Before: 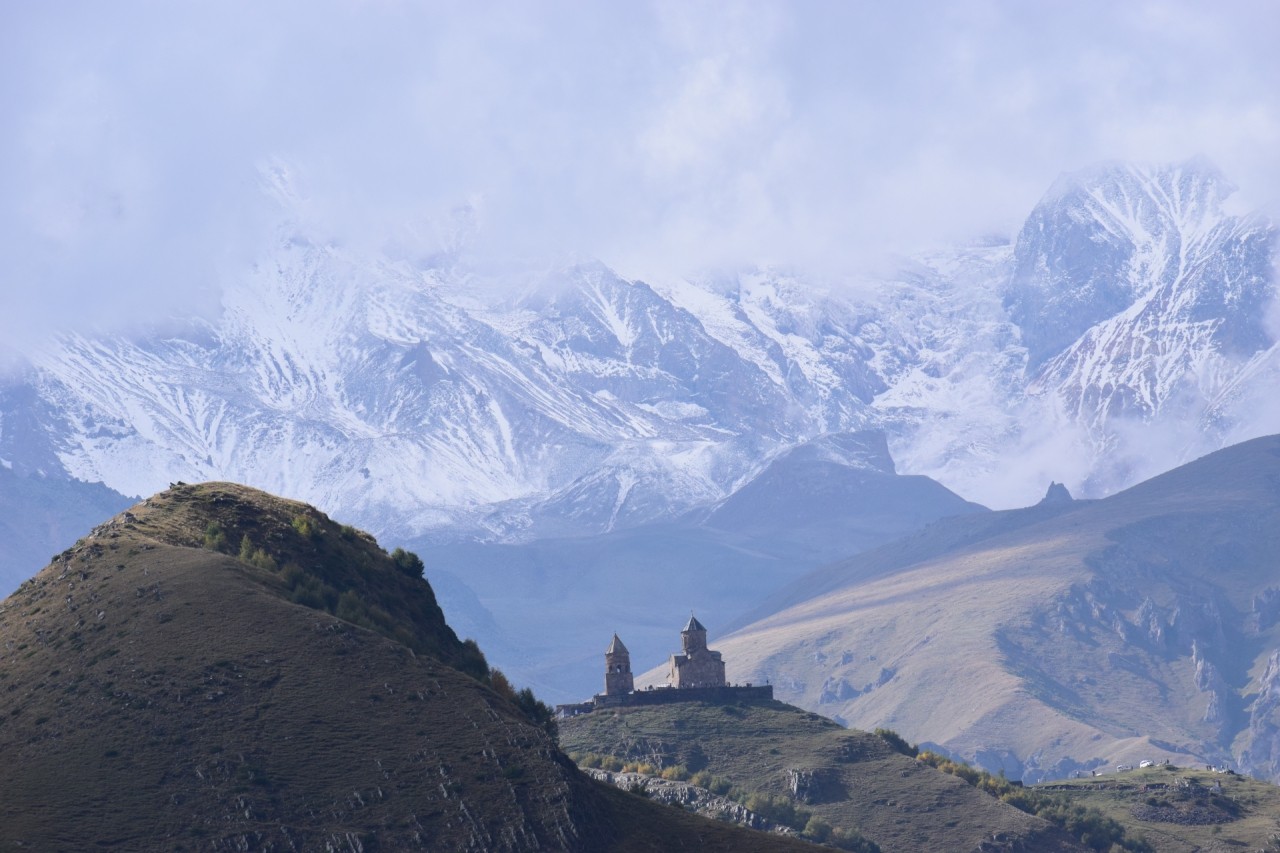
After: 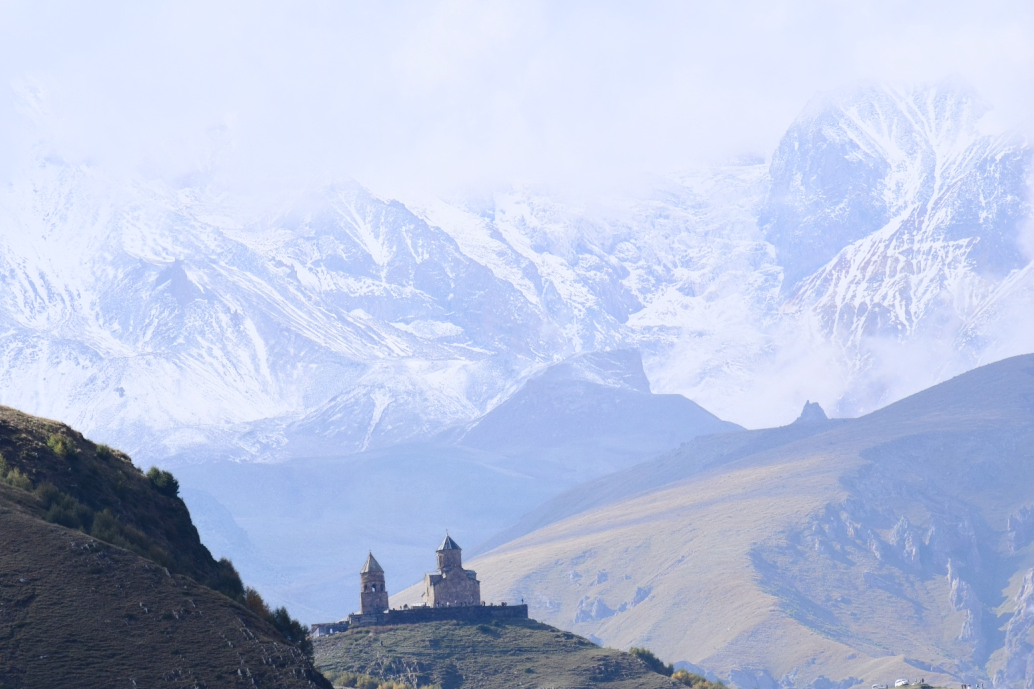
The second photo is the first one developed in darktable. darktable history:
tone curve: curves: ch0 [(0, 0) (0.003, 0.015) (0.011, 0.019) (0.025, 0.026) (0.044, 0.041) (0.069, 0.057) (0.1, 0.085) (0.136, 0.116) (0.177, 0.158) (0.224, 0.215) (0.277, 0.286) (0.335, 0.367) (0.399, 0.452) (0.468, 0.534) (0.543, 0.612) (0.623, 0.698) (0.709, 0.775) (0.801, 0.858) (0.898, 0.928) (1, 1)], preserve colors none
color zones: curves: ch0 [(0, 0.5) (0.125, 0.4) (0.25, 0.5) (0.375, 0.4) (0.5, 0.4) (0.625, 0.6) (0.75, 0.6) (0.875, 0.5)]; ch1 [(0, 0.4) (0.125, 0.5) (0.25, 0.4) (0.375, 0.4) (0.5, 0.4) (0.625, 0.4) (0.75, 0.5) (0.875, 0.4)]; ch2 [(0, 0.6) (0.125, 0.5) (0.25, 0.5) (0.375, 0.6) (0.5, 0.6) (0.625, 0.5) (0.75, 0.5) (0.875, 0.5)]
crop: left 19.159%, top 9.58%, bottom 9.58%
